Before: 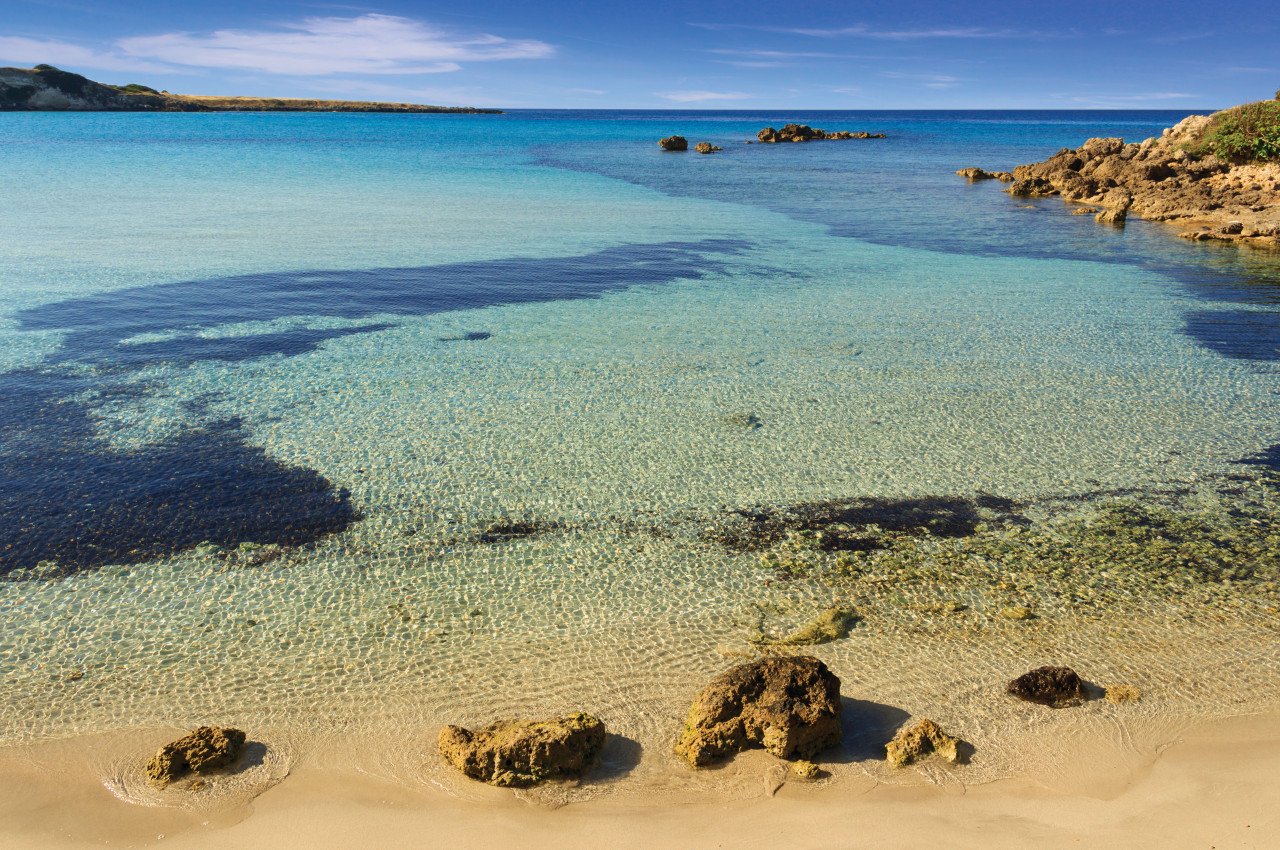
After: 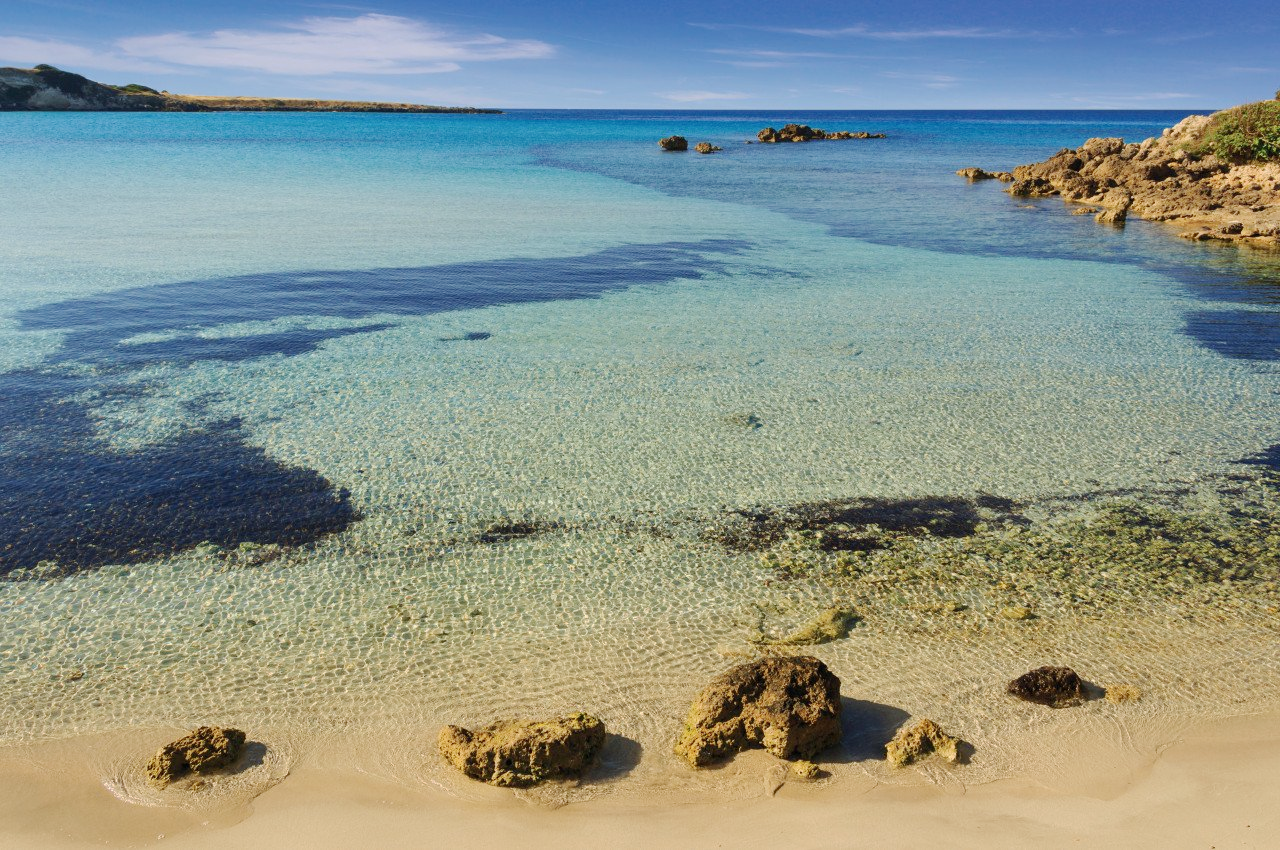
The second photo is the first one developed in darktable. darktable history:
exposure: compensate highlight preservation false
base curve: curves: ch0 [(0, 0) (0.235, 0.266) (0.503, 0.496) (0.786, 0.72) (1, 1)], preserve colors none
